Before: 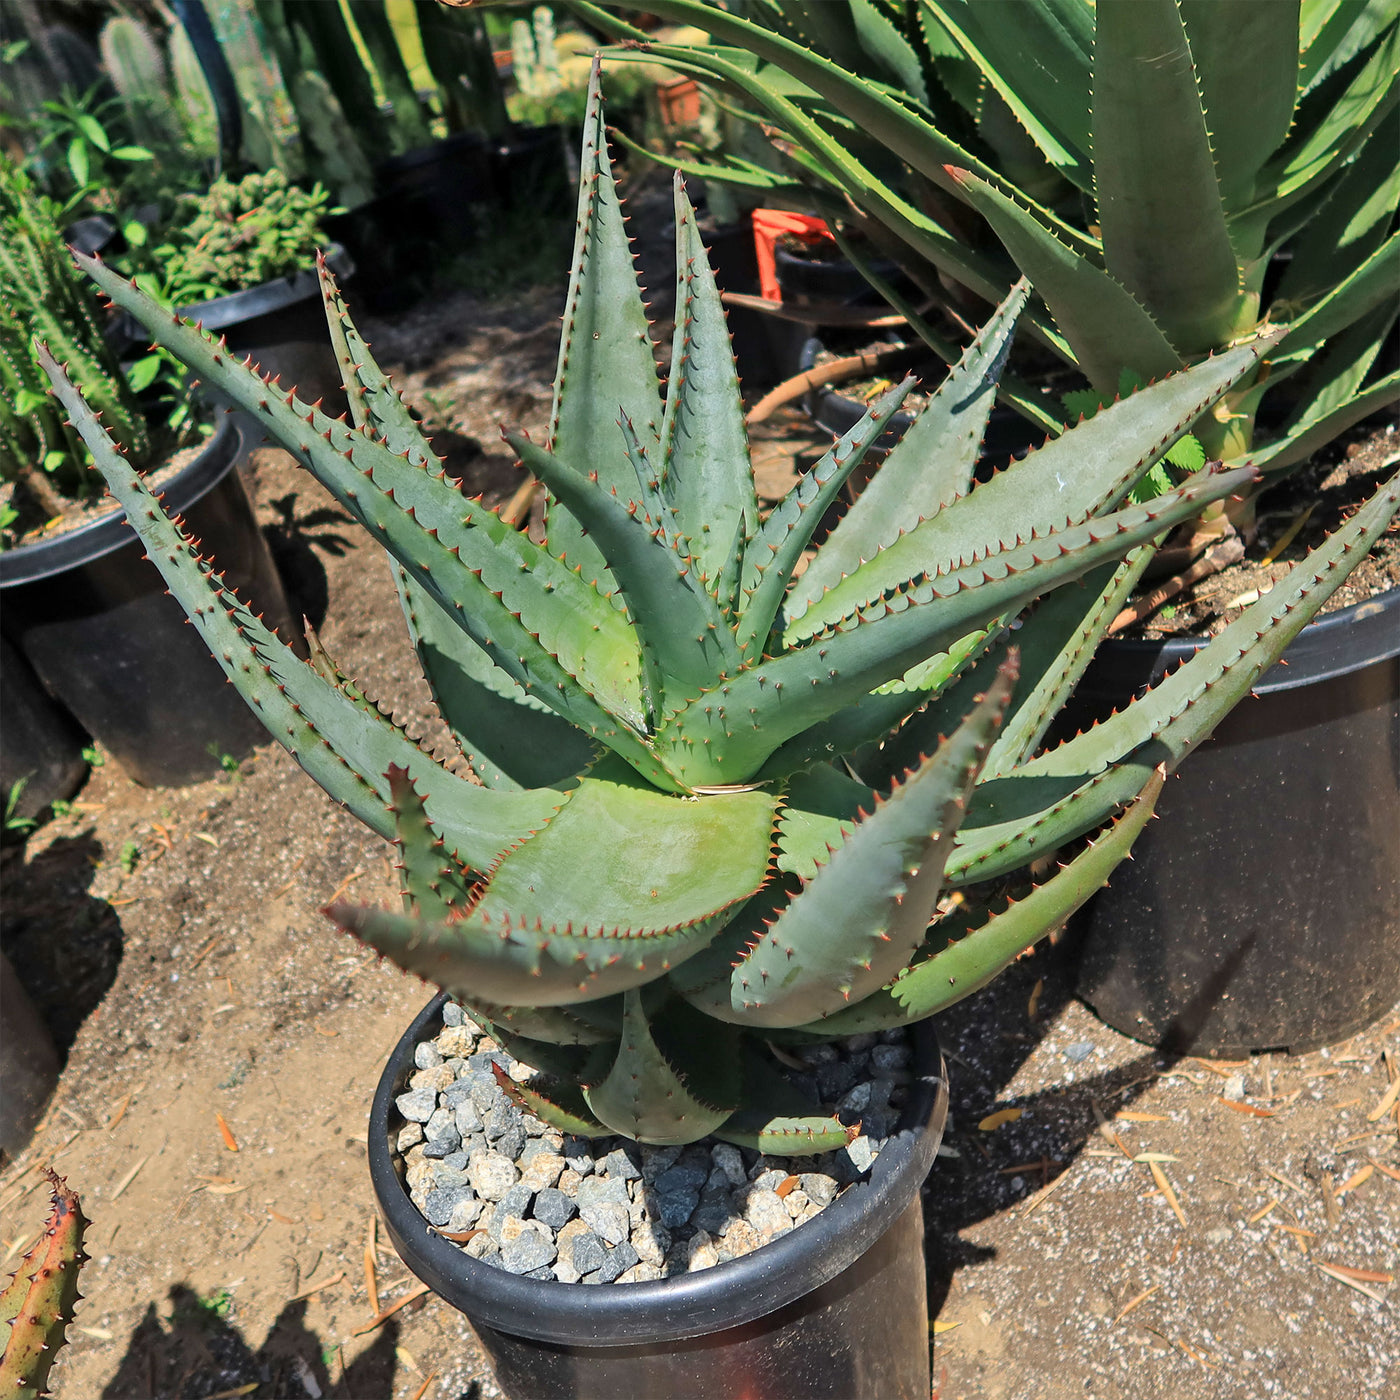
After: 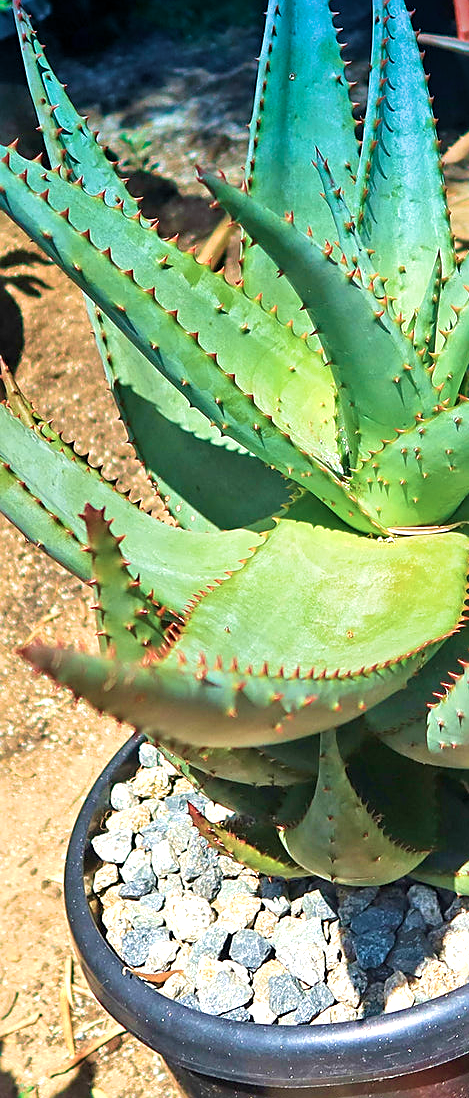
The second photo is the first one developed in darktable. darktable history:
velvia: strength 67.07%, mid-tones bias 0.972
sharpen: on, module defaults
graduated density: density 2.02 EV, hardness 44%, rotation 0.374°, offset 8.21, hue 208.8°, saturation 97%
crop and rotate: left 21.77%, top 18.528%, right 44.676%, bottom 2.997%
exposure: exposure 0.74 EV, compensate highlight preservation false
